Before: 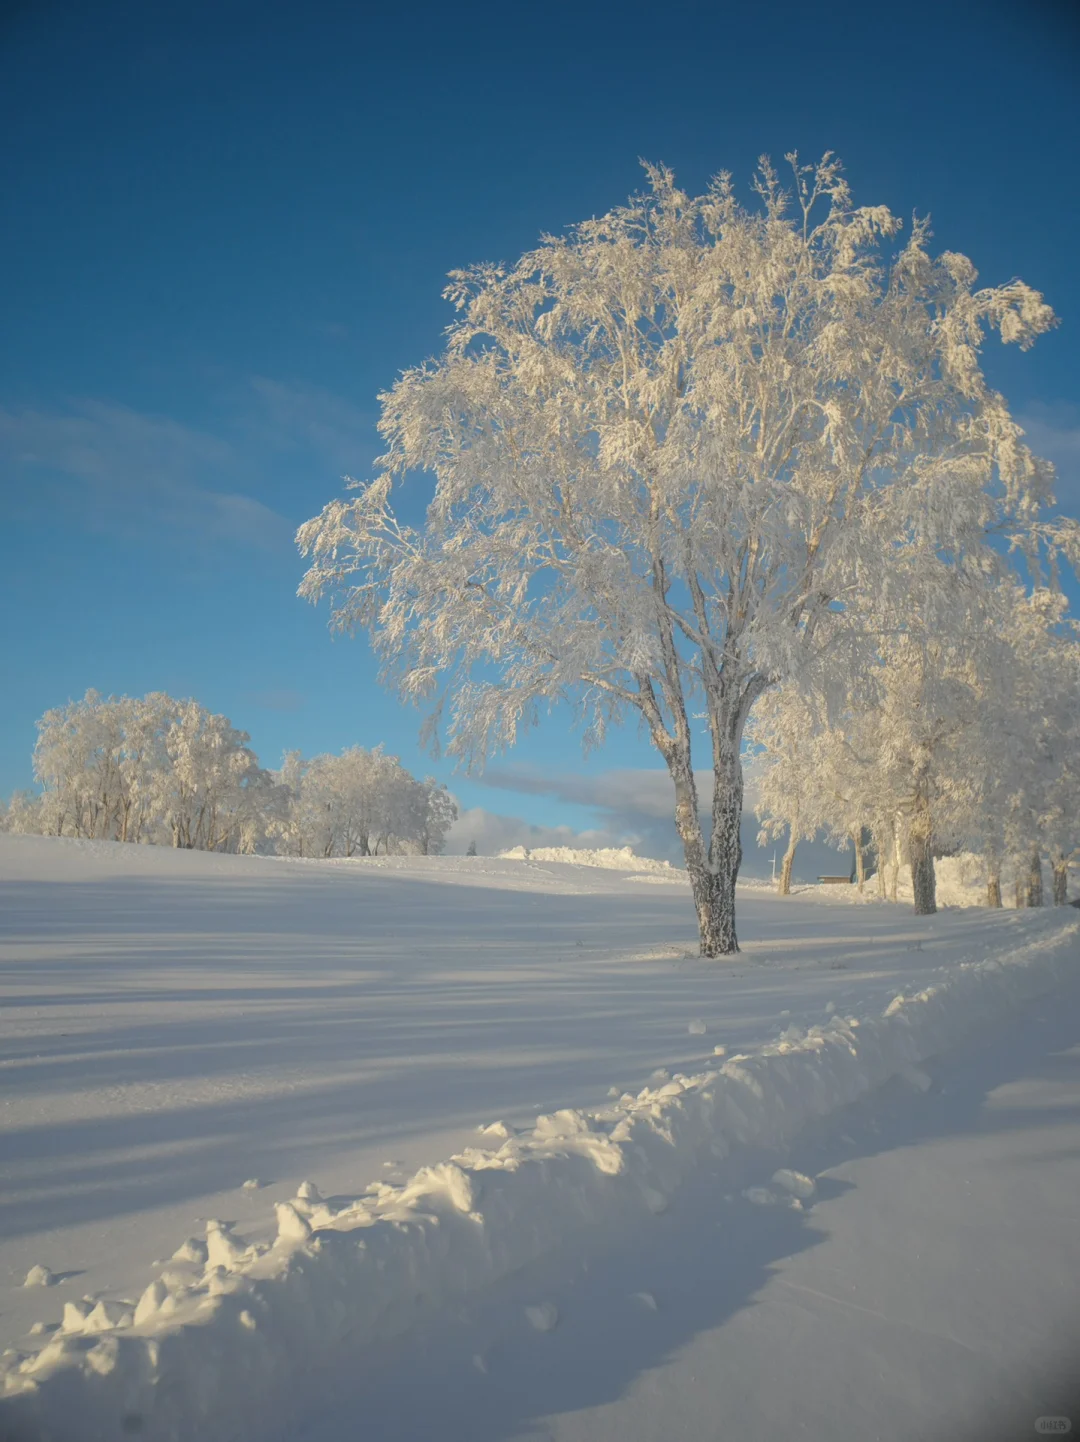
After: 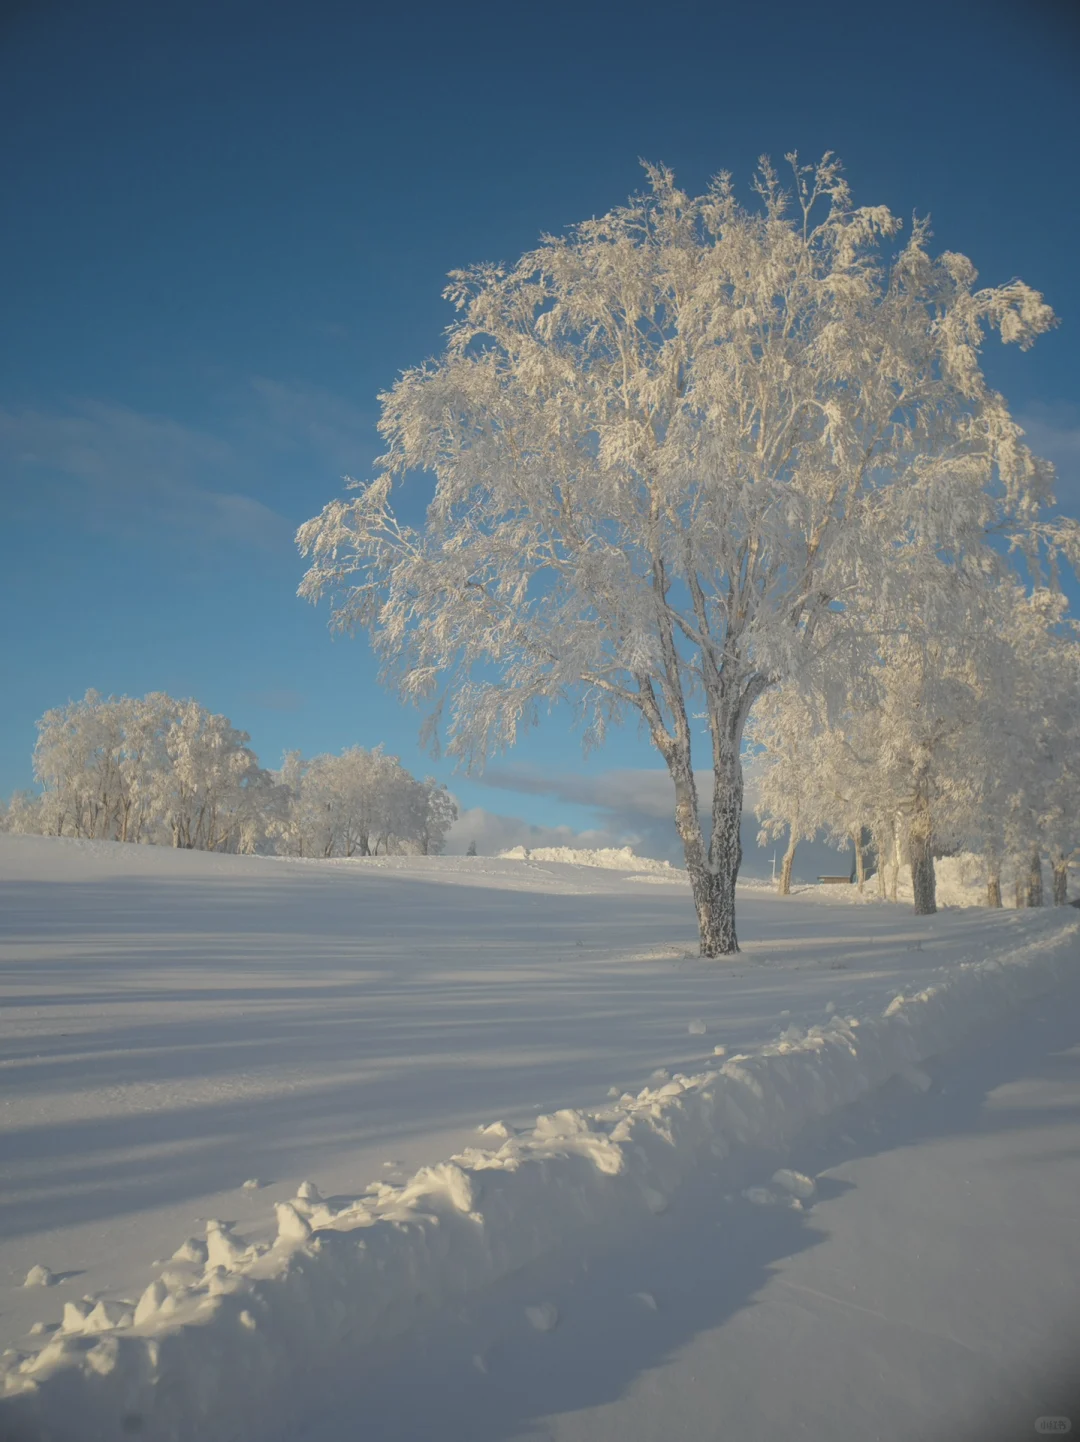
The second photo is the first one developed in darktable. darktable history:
exposure: black level correction -0.013, exposure -0.188 EV, compensate exposure bias true, compensate highlight preservation false
contrast brightness saturation: saturation -0.065
